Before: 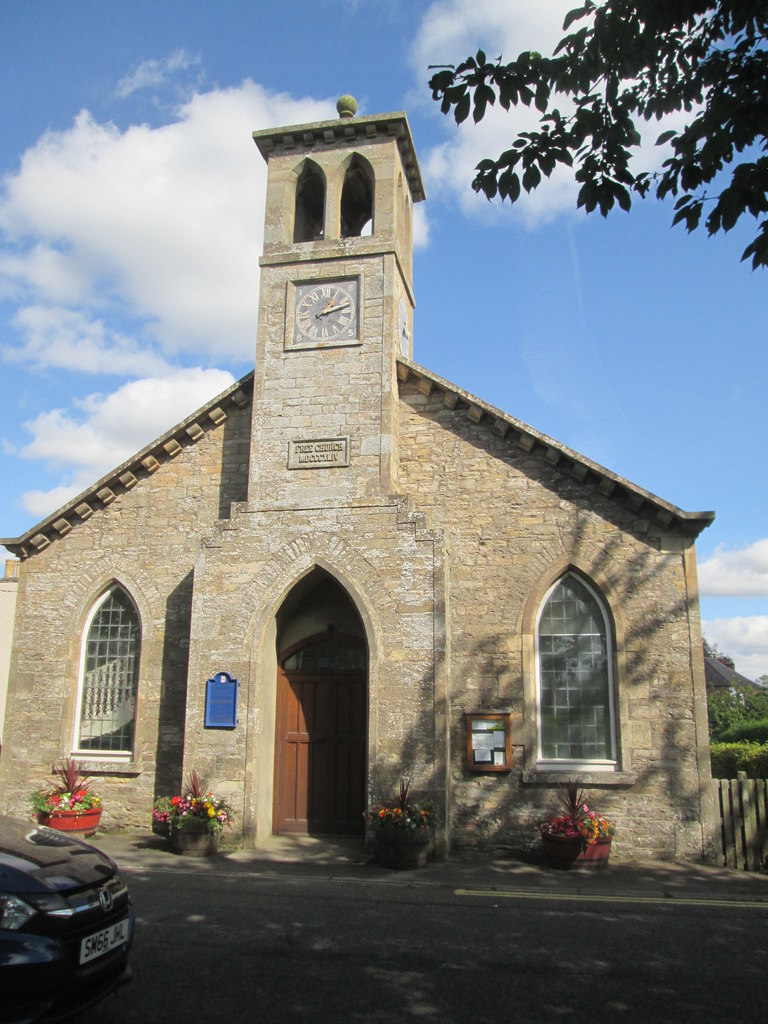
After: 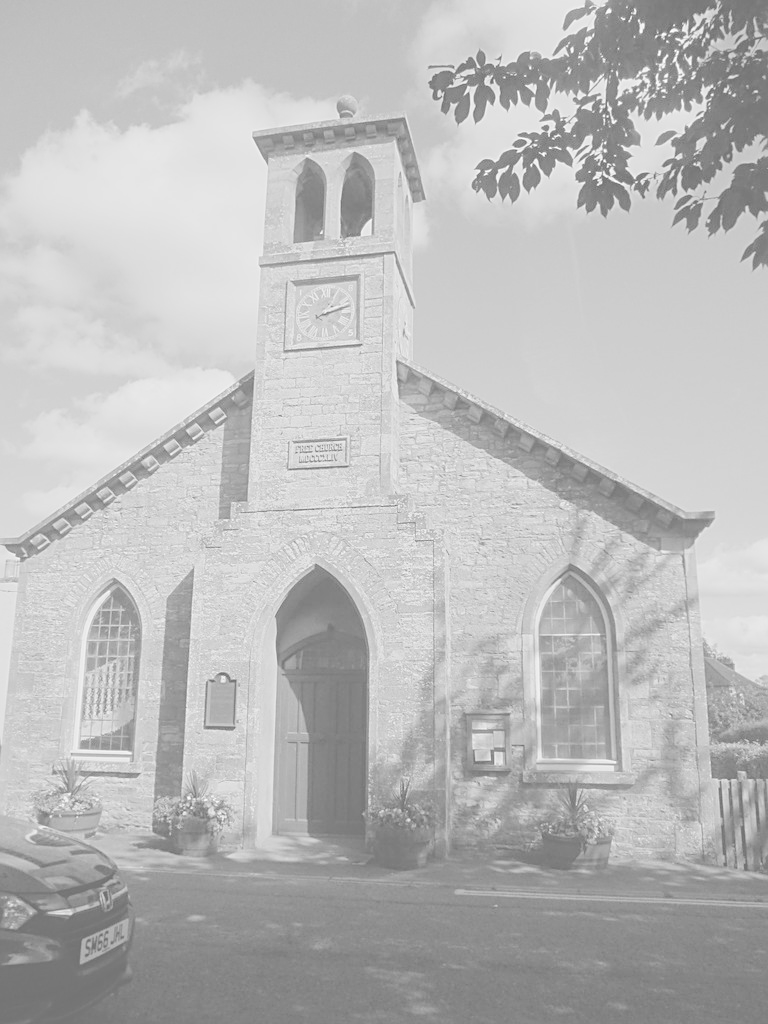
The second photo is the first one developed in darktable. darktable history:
sharpen: on, module defaults
contrast brightness saturation: contrast -0.32, brightness 0.75, saturation -0.78
monochrome: on, module defaults
